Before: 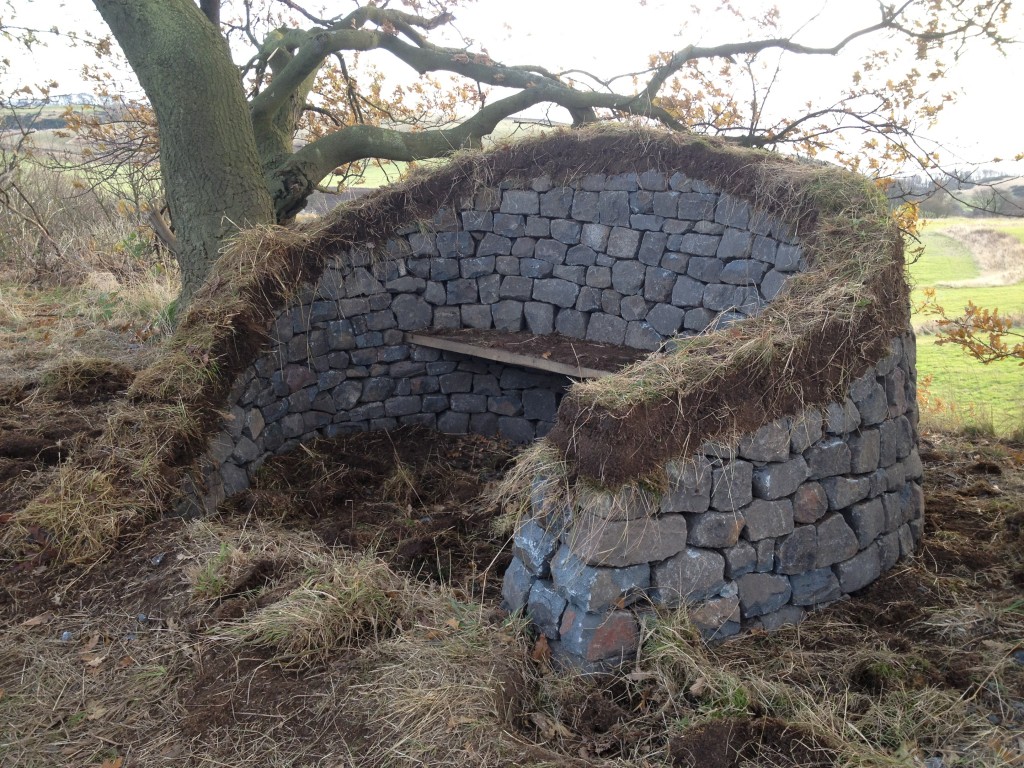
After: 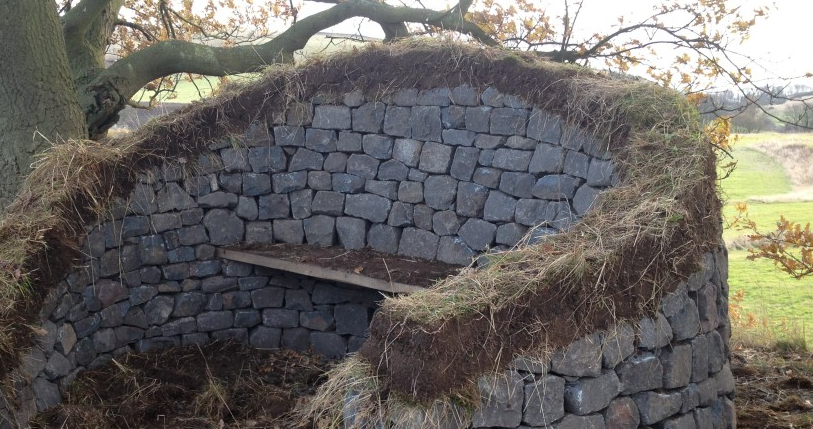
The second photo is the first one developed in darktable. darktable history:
crop: left 18.406%, top 11.096%, right 2.125%, bottom 33.011%
